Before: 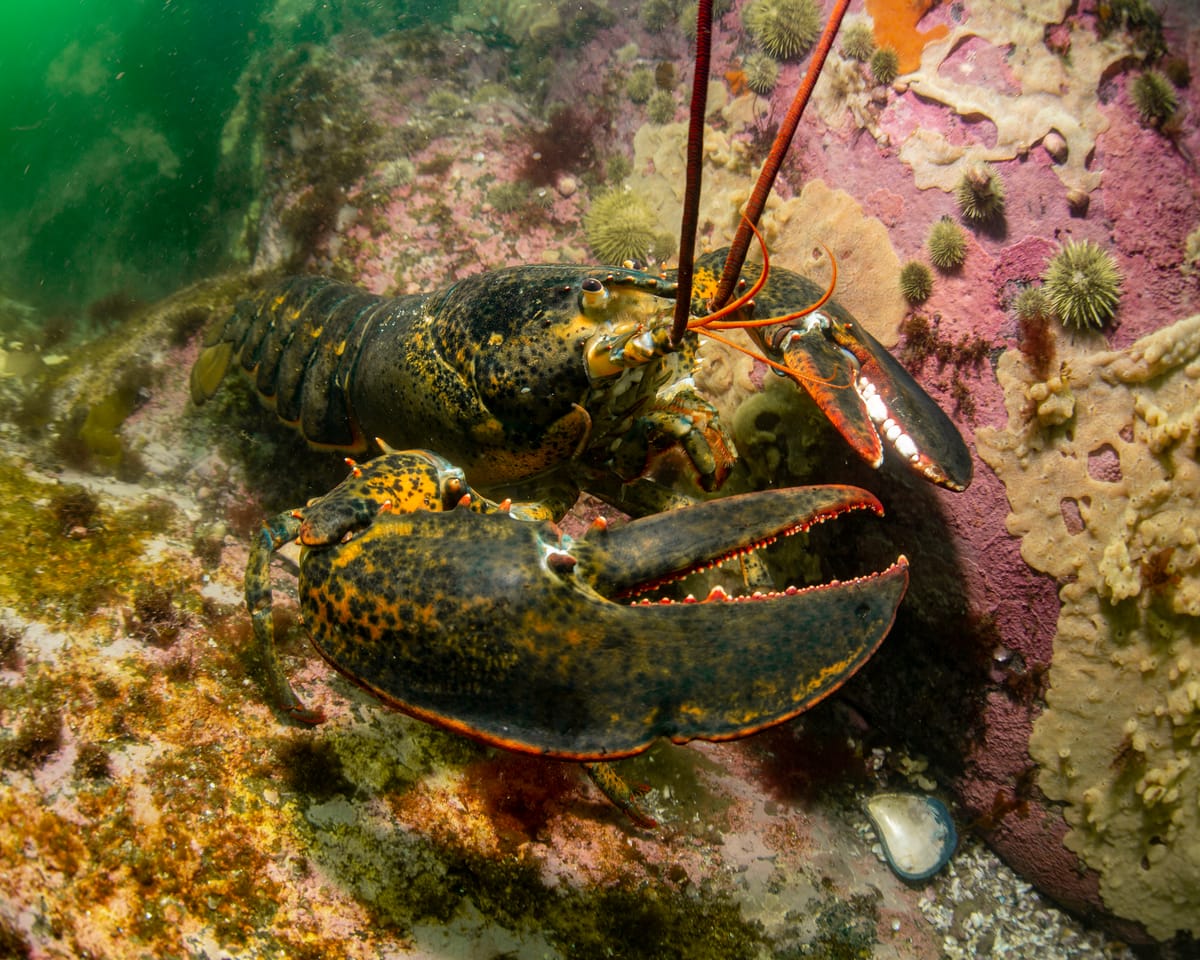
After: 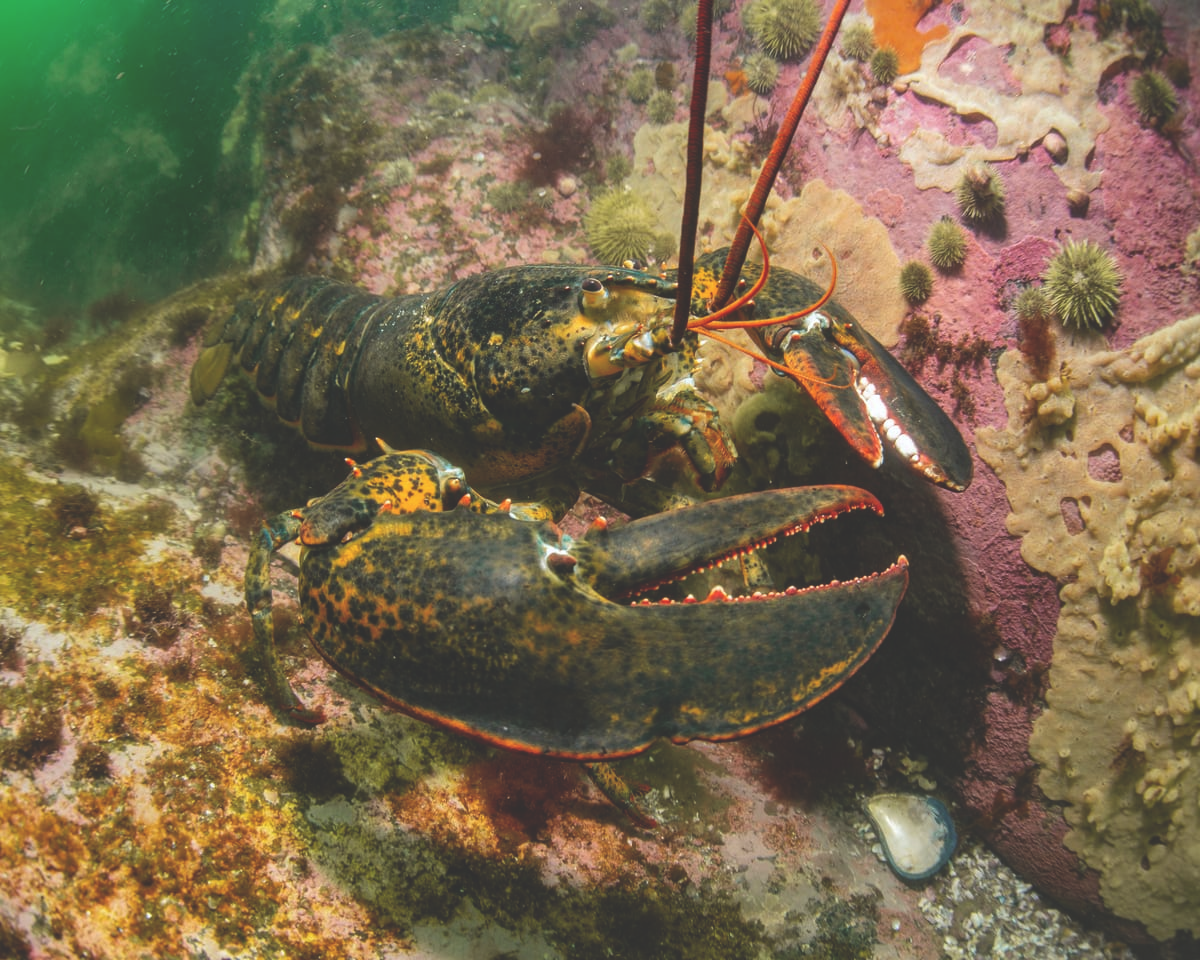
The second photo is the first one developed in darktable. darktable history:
white balance: red 0.988, blue 1.017
shadows and highlights: shadows 25, highlights -25
exposure: black level correction -0.028, compensate highlight preservation false
